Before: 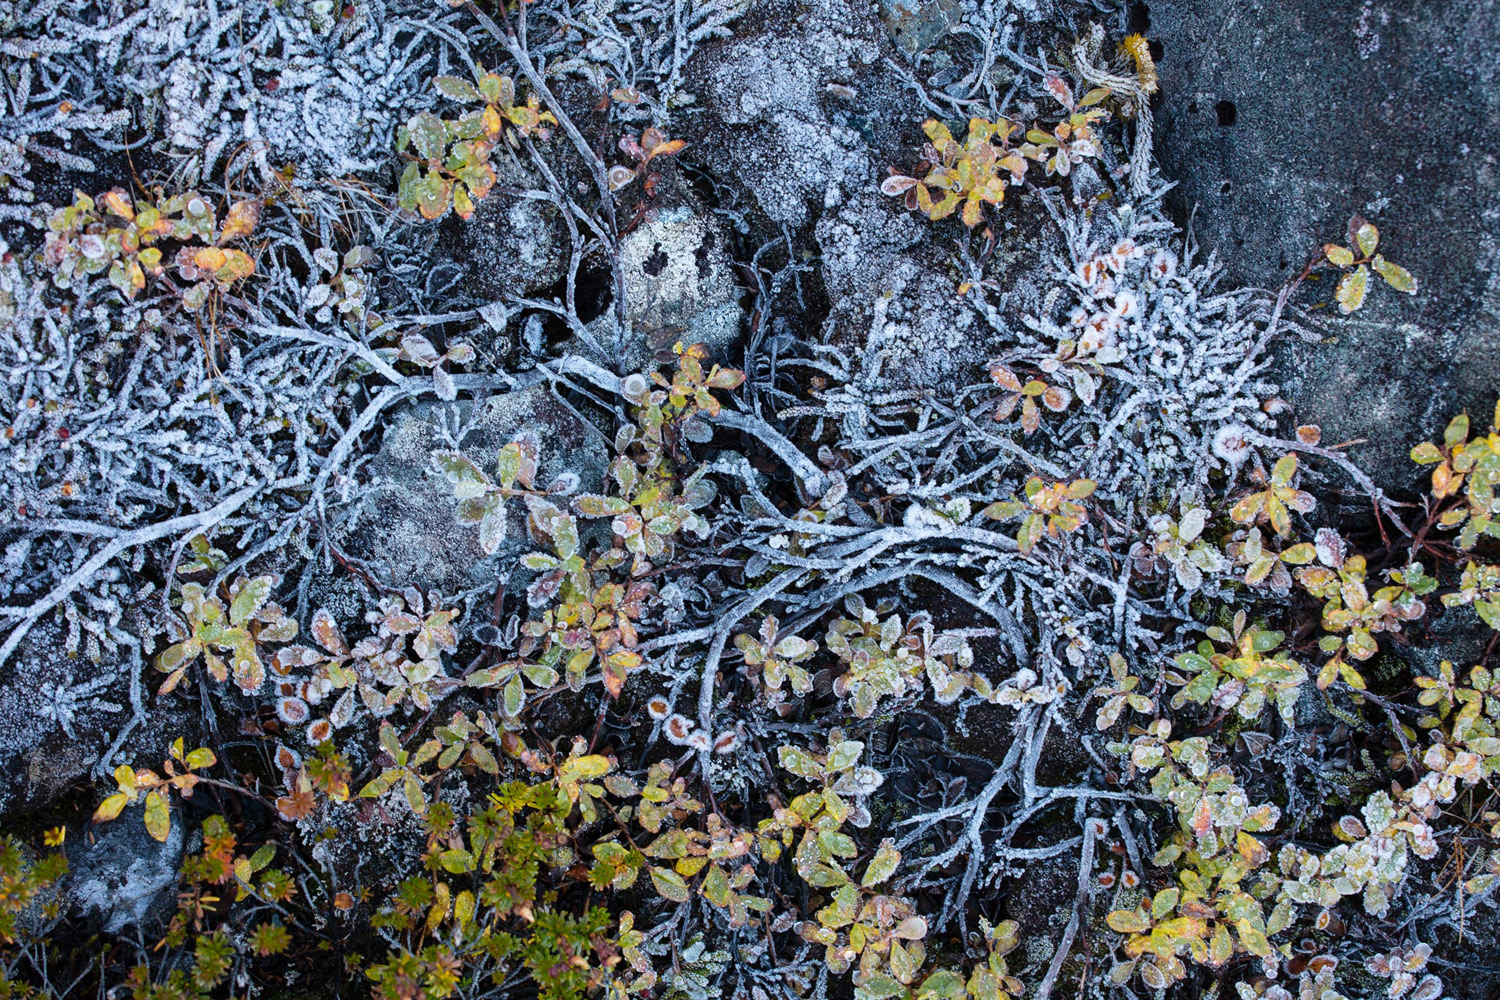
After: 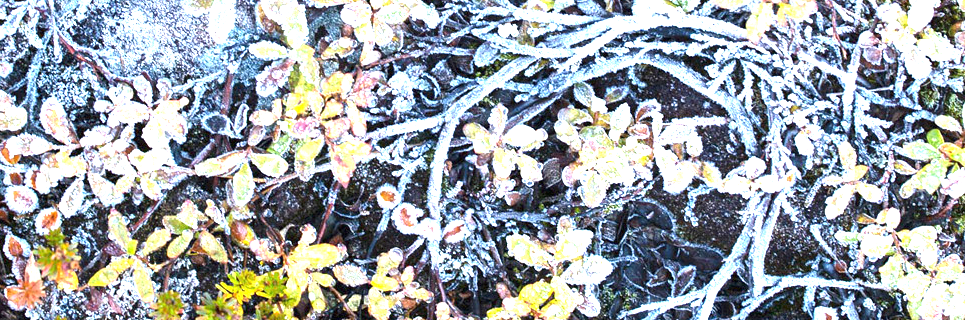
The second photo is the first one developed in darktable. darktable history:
crop: left 18.091%, top 51.13%, right 17.525%, bottom 16.85%
exposure: black level correction 0, exposure 1.975 EV, compensate exposure bias true, compensate highlight preservation false
white balance: red 1, blue 1
